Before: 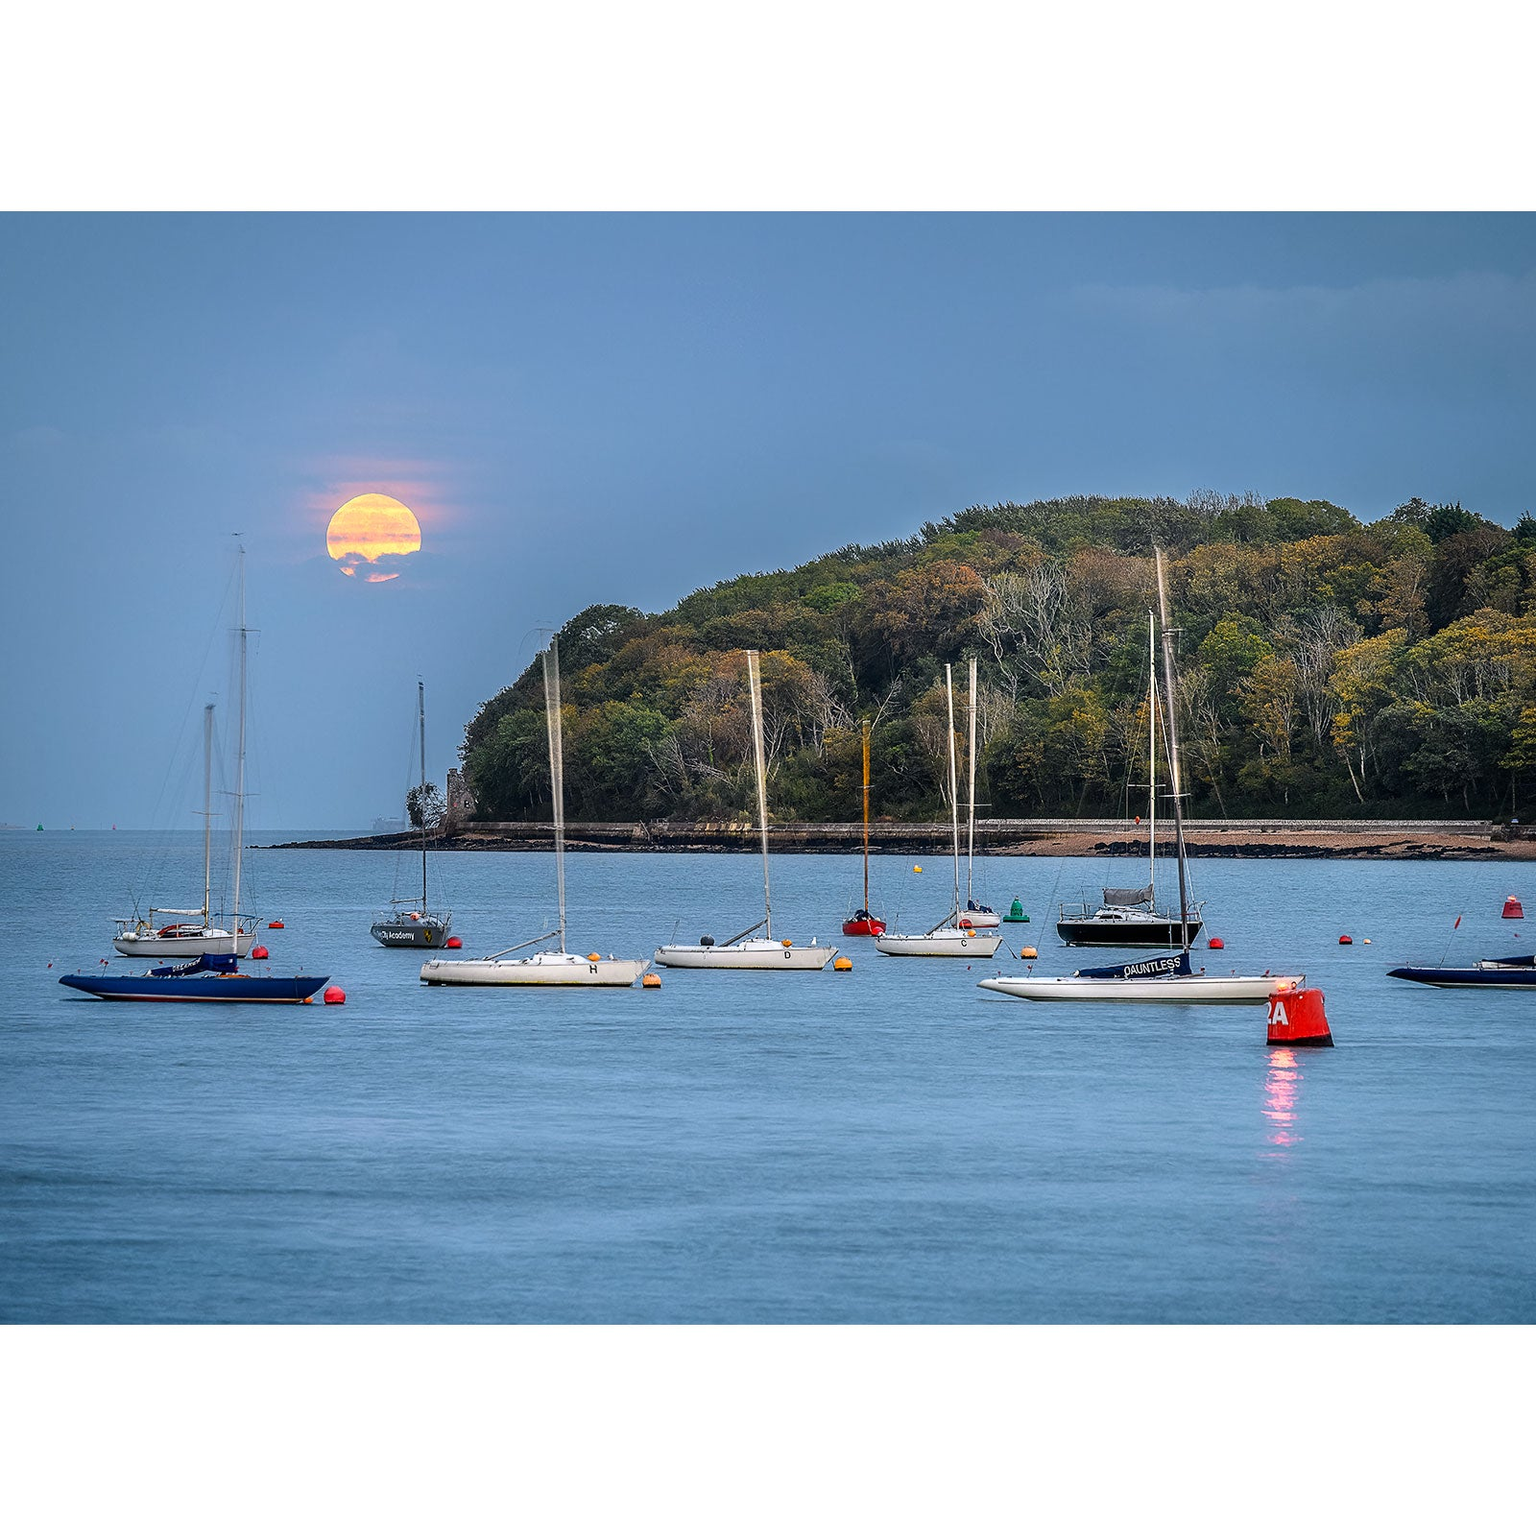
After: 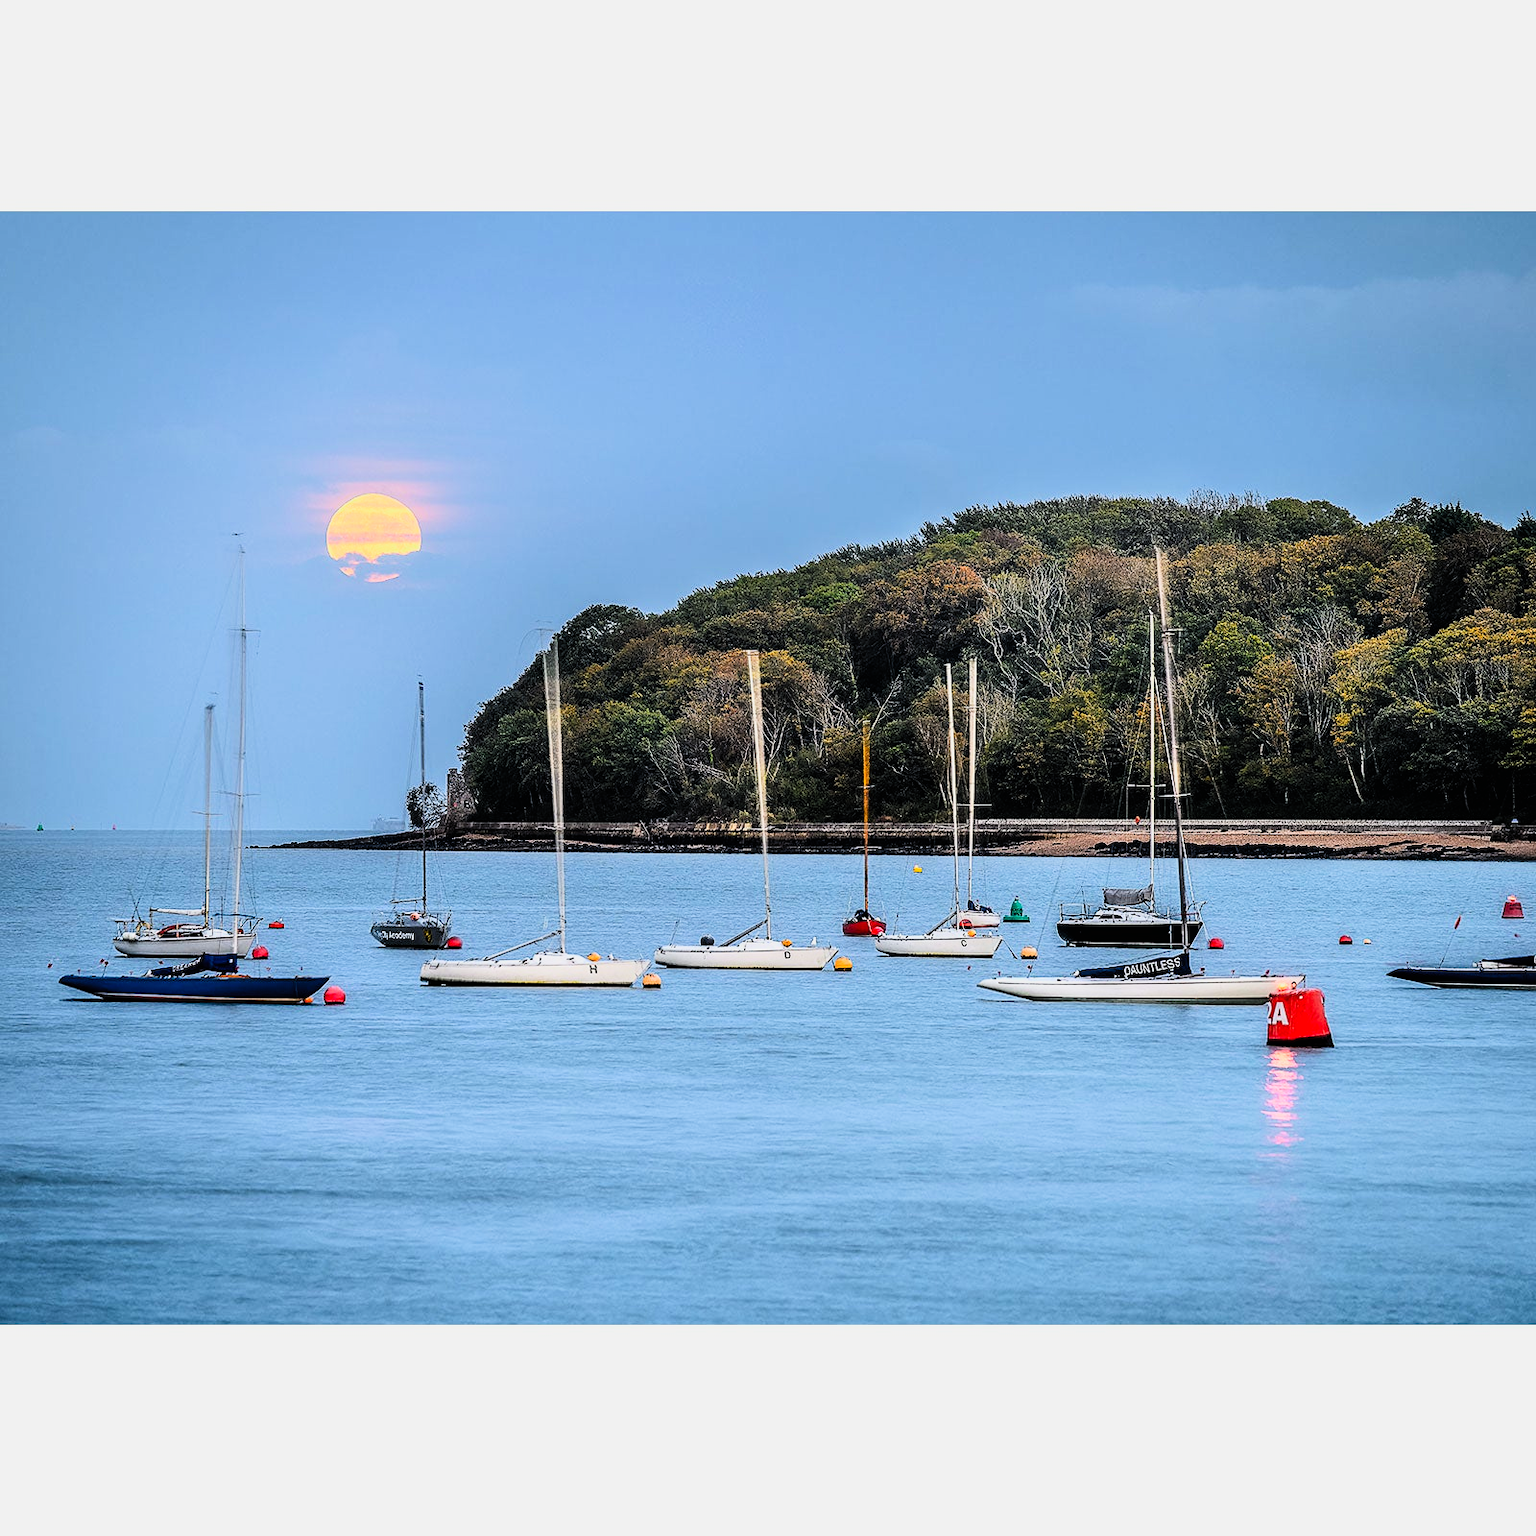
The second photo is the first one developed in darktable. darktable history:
filmic rgb: black relative exposure -7.5 EV, white relative exposure 4.99 EV, hardness 3.34, contrast 1.3
contrast brightness saturation: contrast 0.203, brightness 0.163, saturation 0.216
